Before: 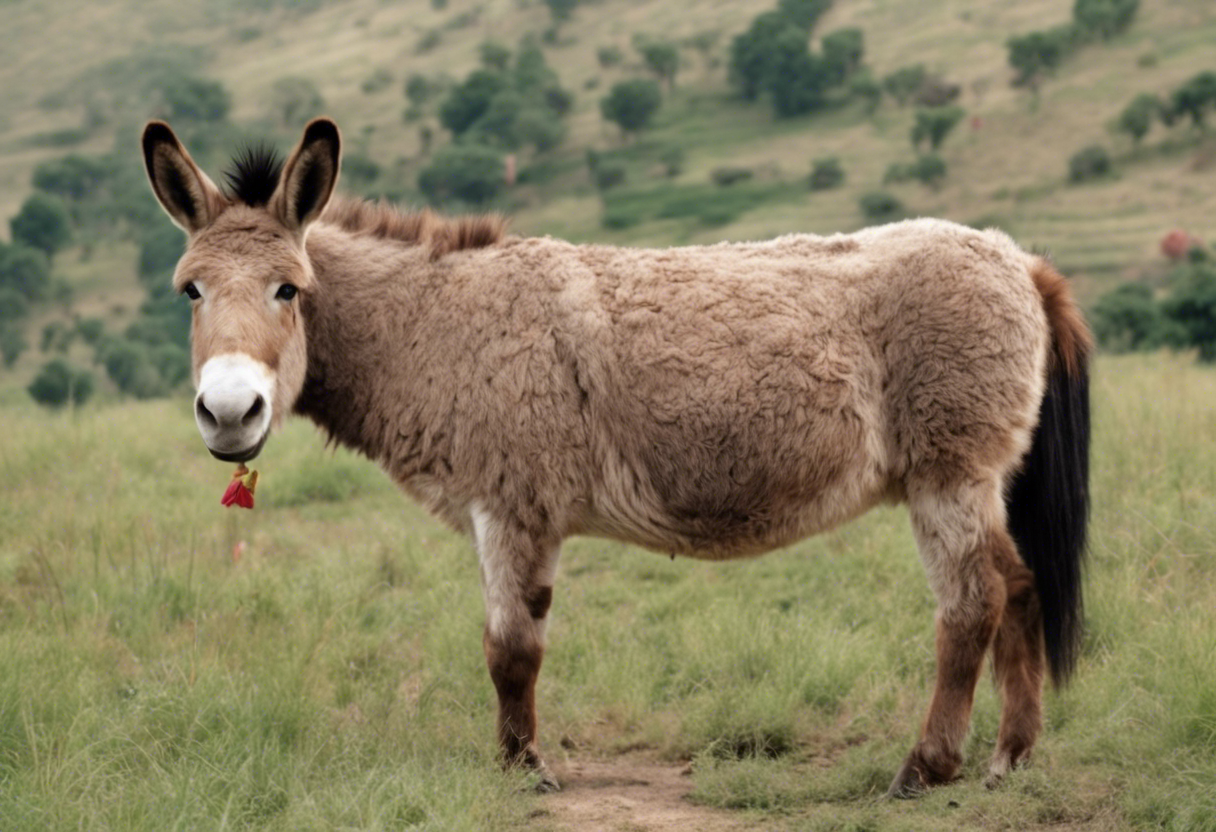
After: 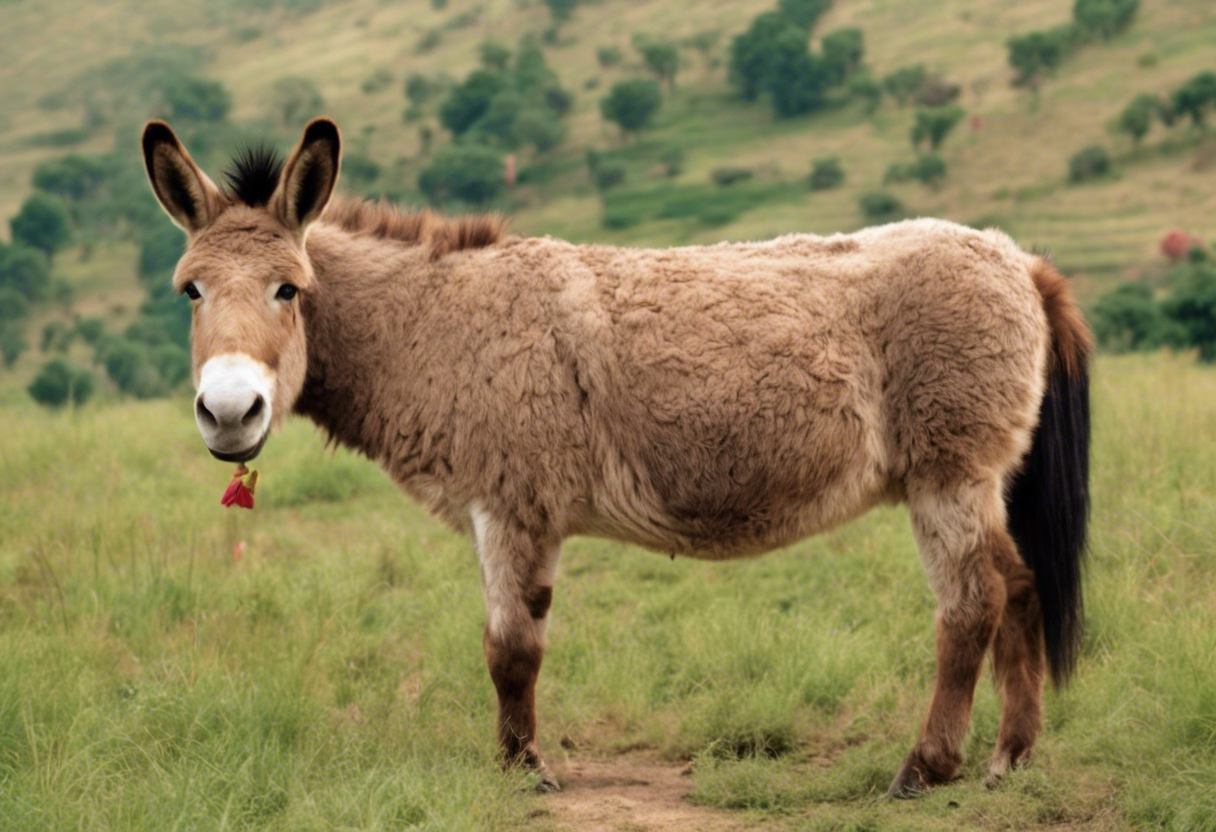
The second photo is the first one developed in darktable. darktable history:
velvia: strength 44.67%
